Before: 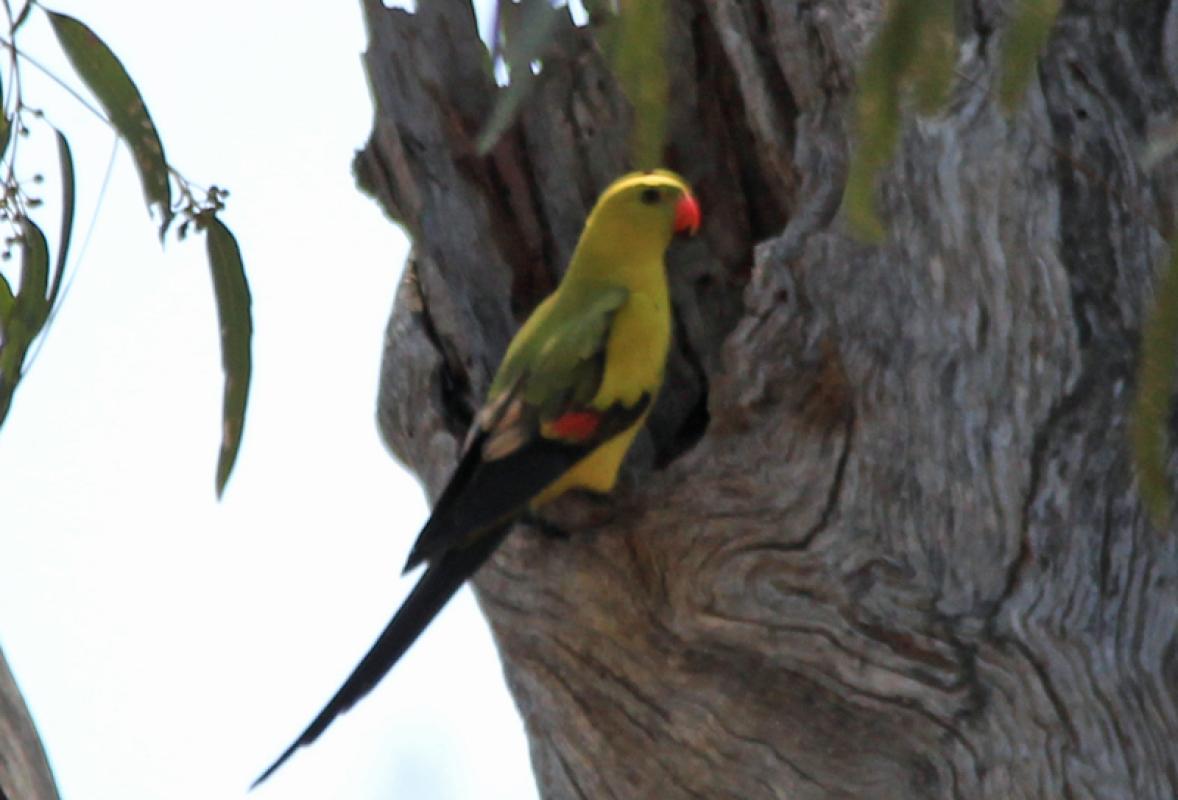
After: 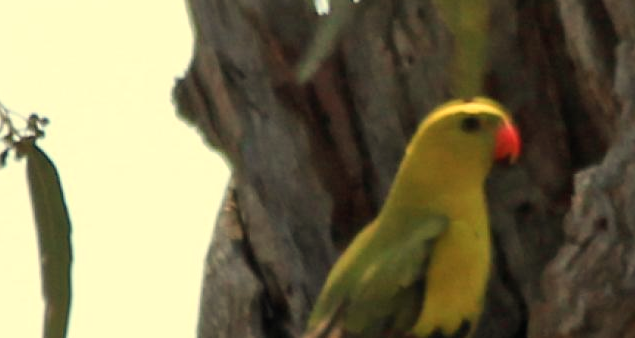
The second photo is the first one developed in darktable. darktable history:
white balance: red 1.08, blue 0.791
crop: left 15.306%, top 9.065%, right 30.789%, bottom 48.638%
